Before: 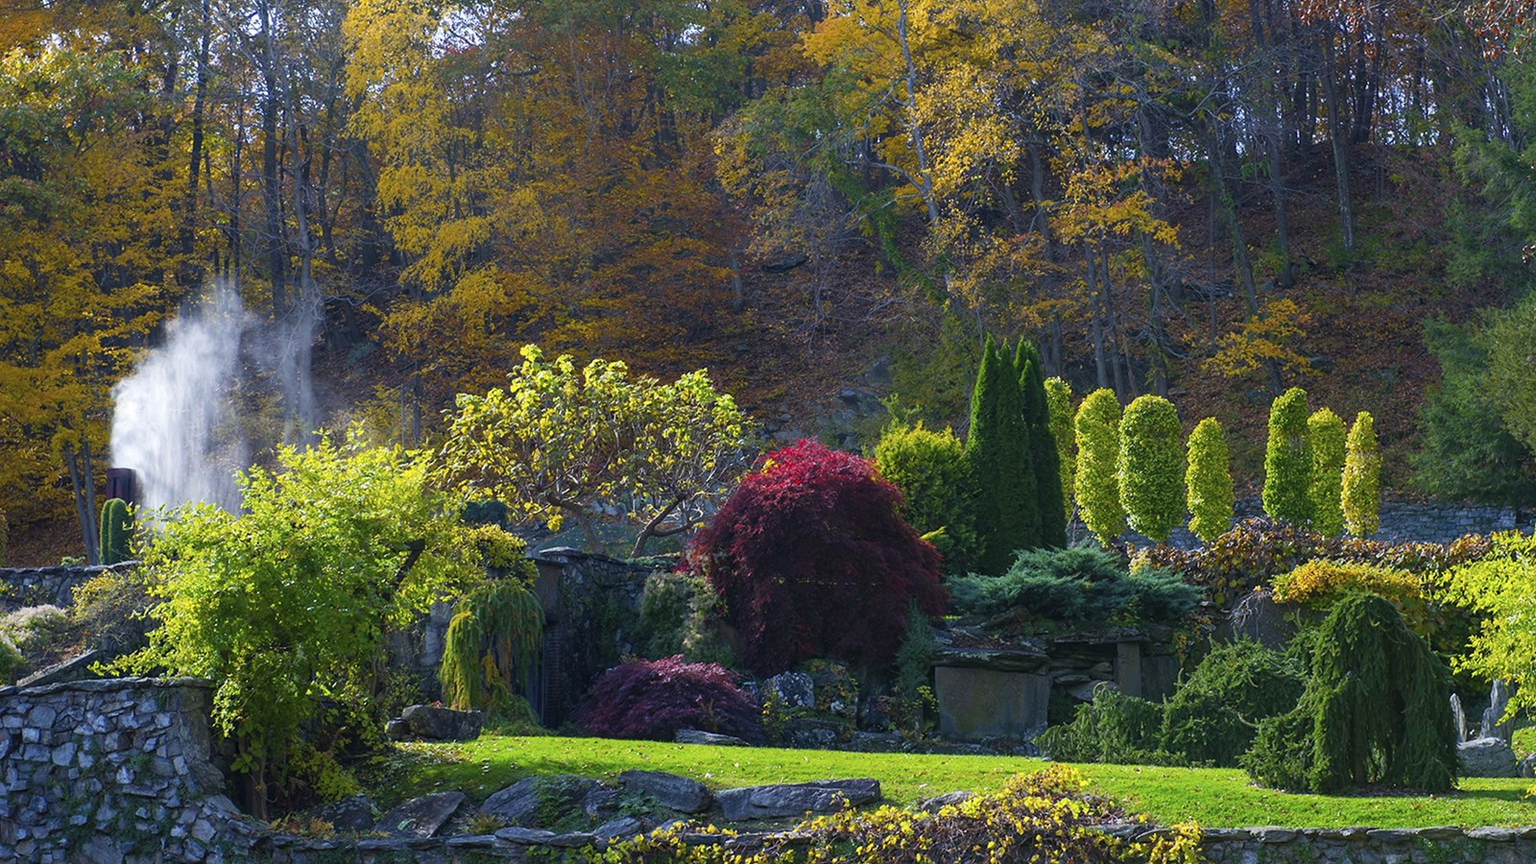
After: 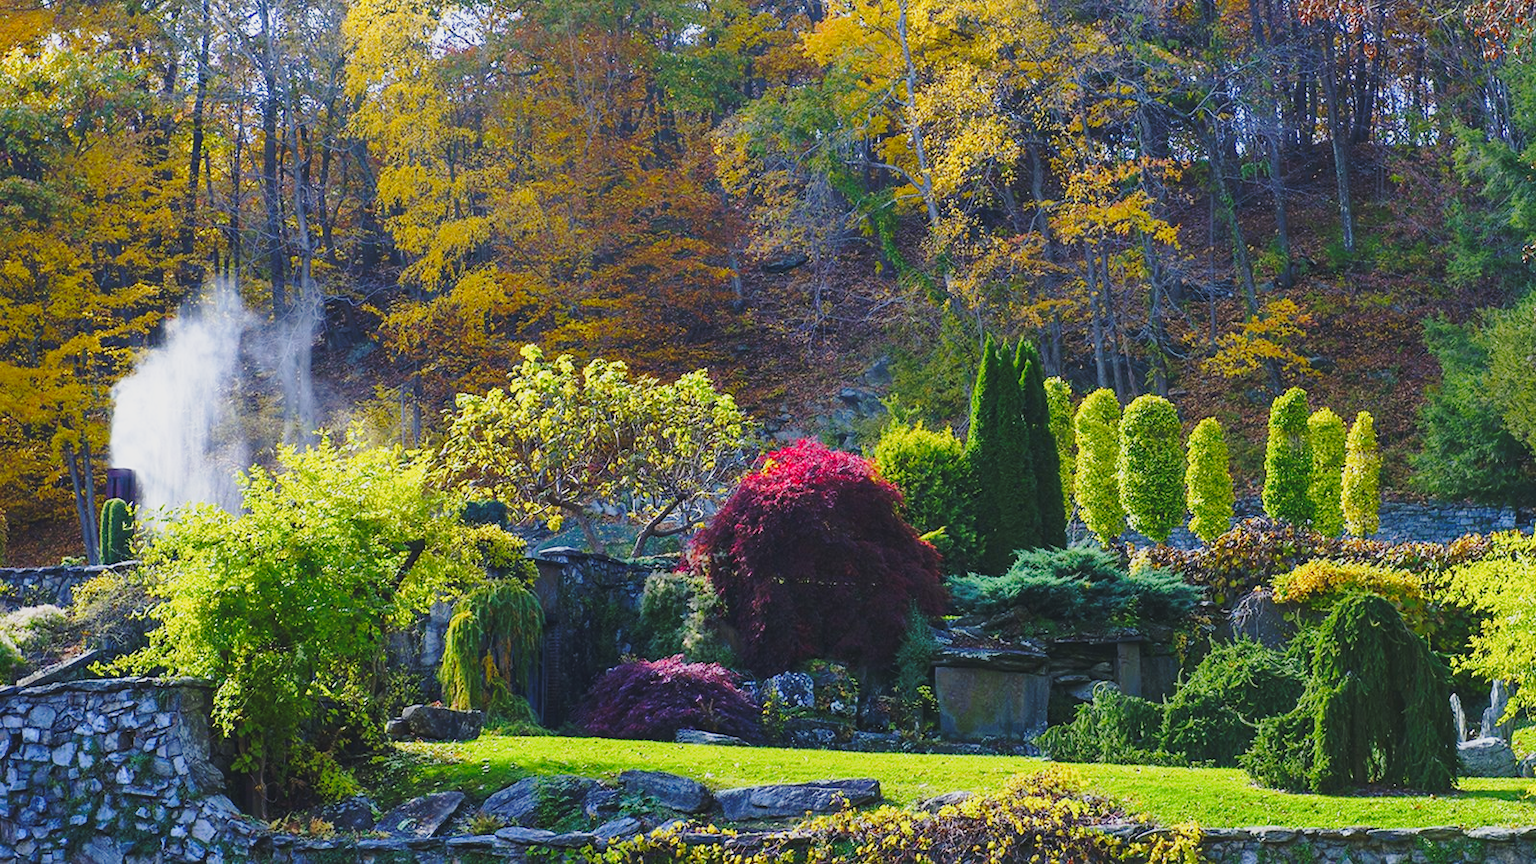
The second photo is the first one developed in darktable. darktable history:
base curve: curves: ch0 [(0, 0) (0.036, 0.037) (0.121, 0.228) (0.46, 0.76) (0.859, 0.983) (1, 1)], preserve colors none
local contrast: highlights 70%, shadows 67%, detail 83%, midtone range 0.329
shadows and highlights: soften with gaussian
